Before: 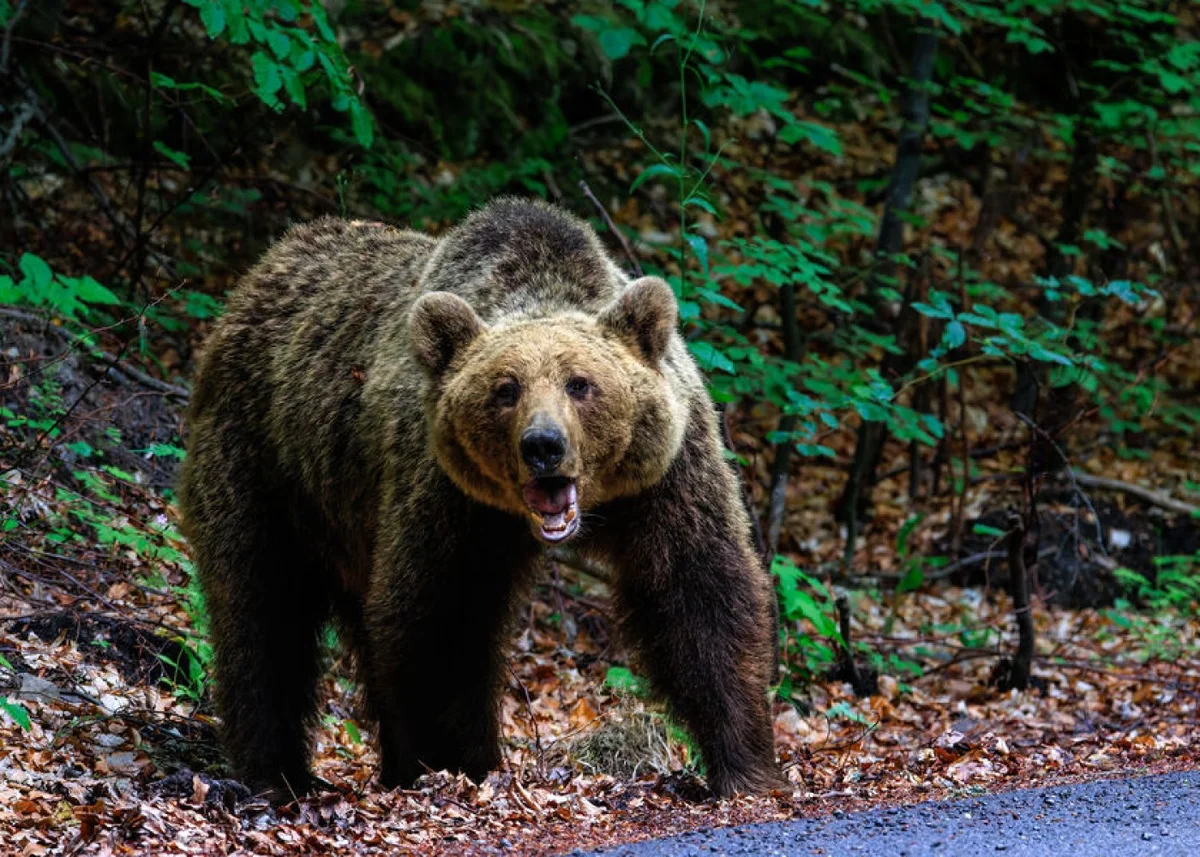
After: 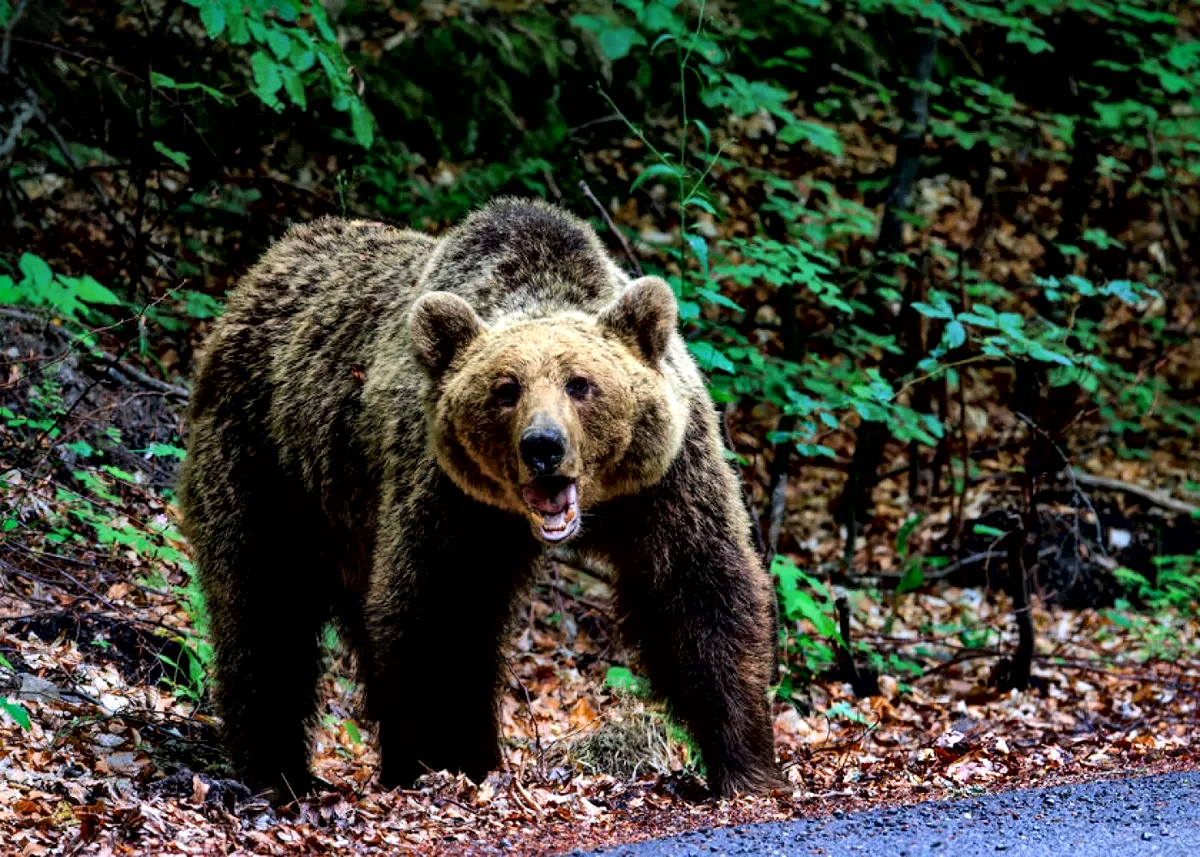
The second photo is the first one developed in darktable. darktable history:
contrast brightness saturation: saturation 0.13
local contrast: mode bilateral grid, contrast 44, coarseness 69, detail 214%, midtone range 0.2
